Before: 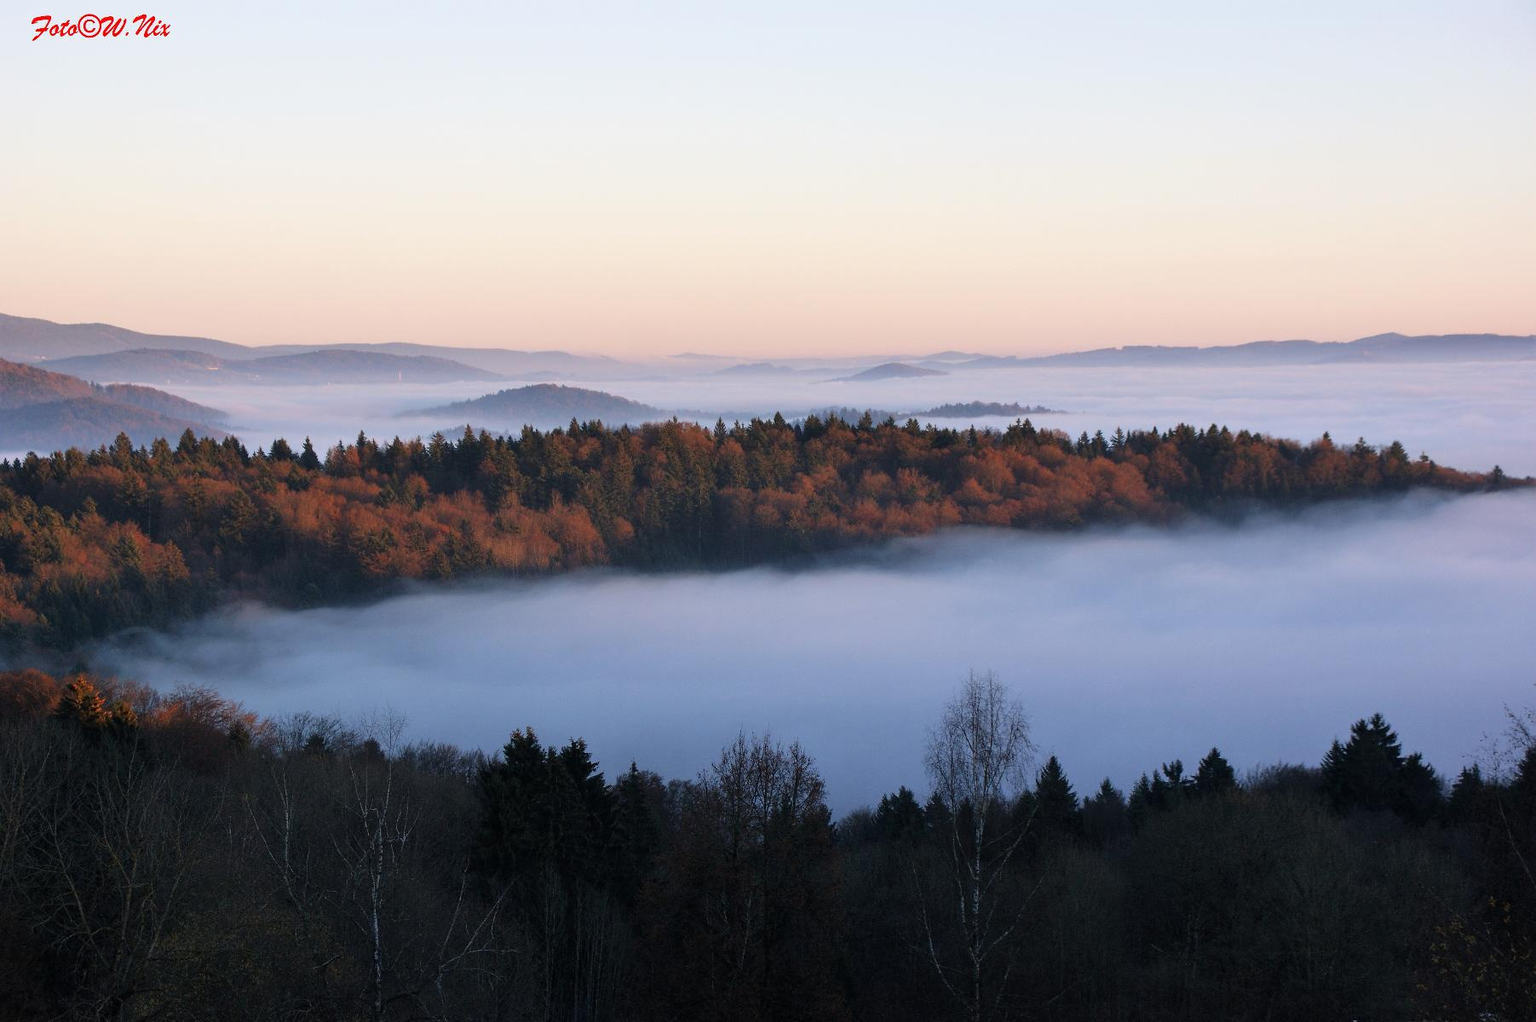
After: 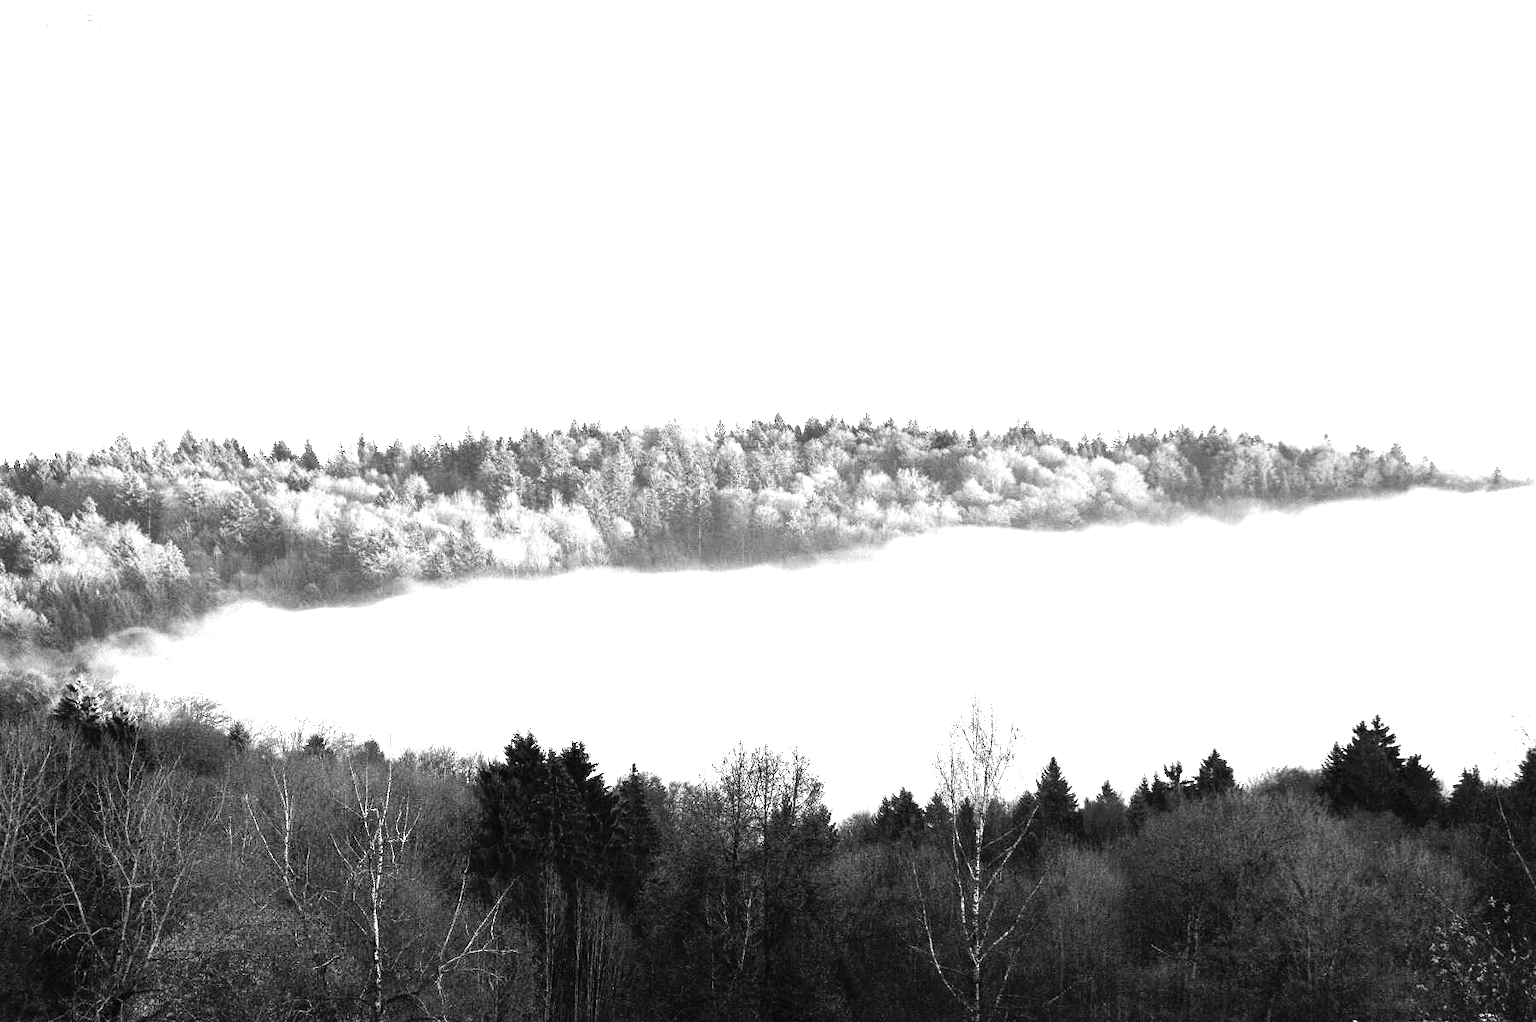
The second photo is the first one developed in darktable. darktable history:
color correction: highlights a* -0.137, highlights b* -5.91, shadows a* -0.137, shadows b* -0.137
monochrome: on, module defaults
white balance: emerald 1
tone curve: curves: ch0 [(0, 0) (0.084, 0.074) (0.2, 0.297) (0.363, 0.591) (0.495, 0.765) (0.68, 0.901) (0.851, 0.967) (1, 1)], color space Lab, linked channels, preserve colors none
exposure: exposure 1.15 EV, compensate highlight preservation false
levels: levels [0, 0.374, 0.749]
